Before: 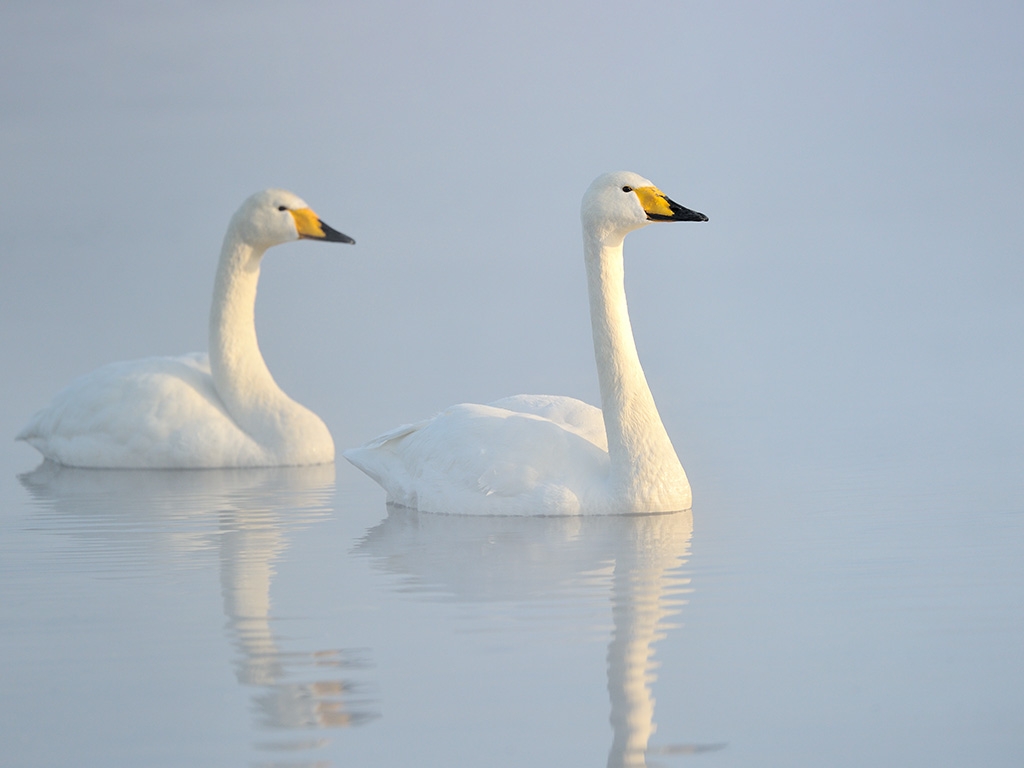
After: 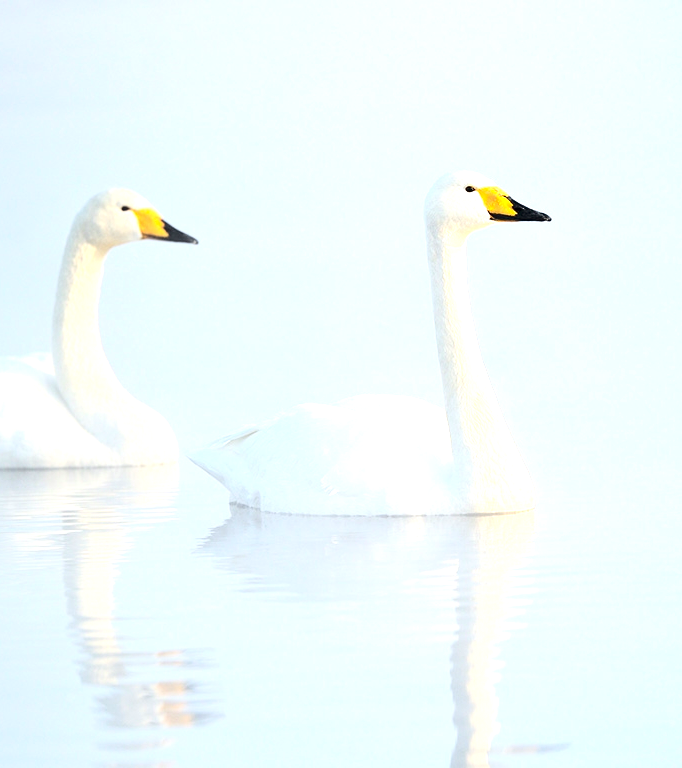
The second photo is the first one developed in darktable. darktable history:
crop: left 15.419%, right 17.914%
contrast brightness saturation: contrast 0.2, brightness -0.11, saturation 0.1
exposure: black level correction 0, exposure 1.1 EV, compensate highlight preservation false
